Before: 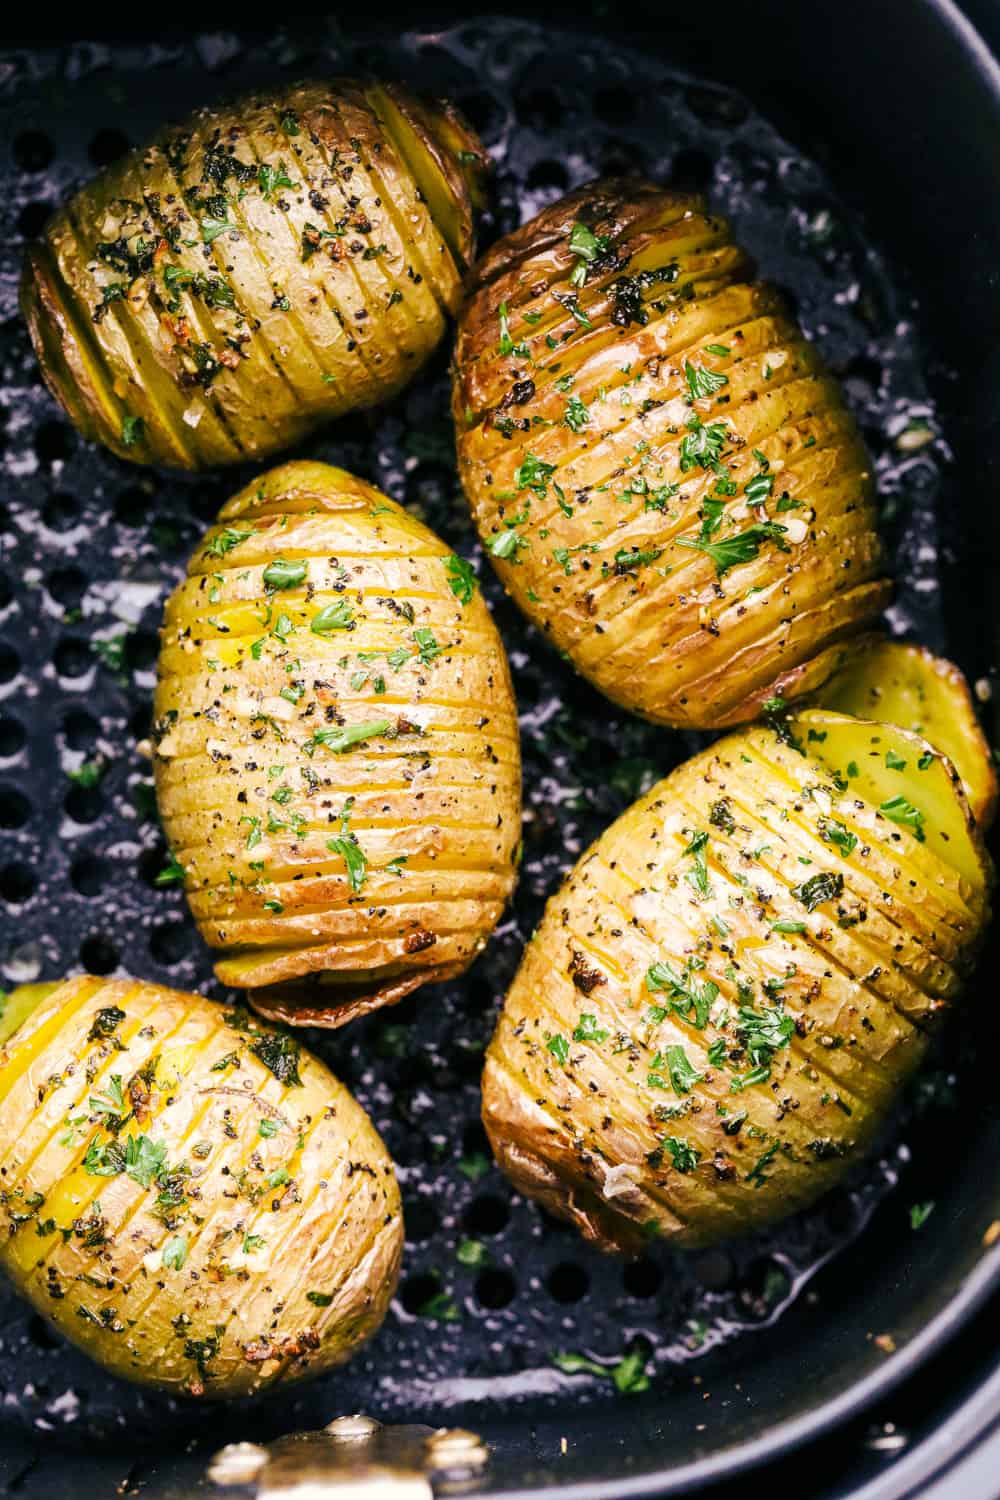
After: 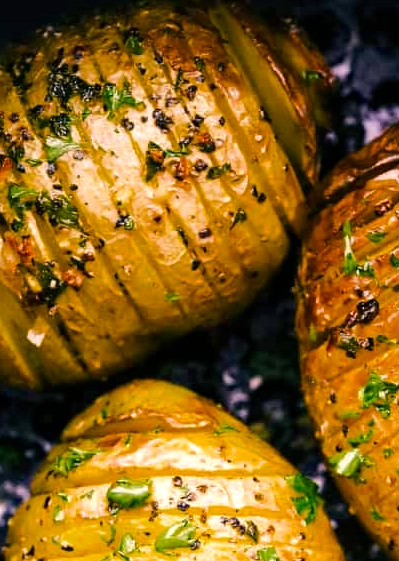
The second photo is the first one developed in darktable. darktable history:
color balance rgb: highlights gain › chroma 2.401%, highlights gain › hue 35.44°, linear chroma grading › shadows -2.869%, linear chroma grading › highlights -4.027%, perceptual saturation grading › global saturation 30.965%, perceptual brilliance grading › mid-tones 9.481%, perceptual brilliance grading › shadows 14.363%, global vibrance 6.543%, contrast 12.259%, saturation formula JzAzBz (2021)
crop: left 15.629%, top 5.448%, right 44.373%, bottom 57.117%
tone equalizer: edges refinement/feathering 500, mask exposure compensation -1.57 EV, preserve details no
